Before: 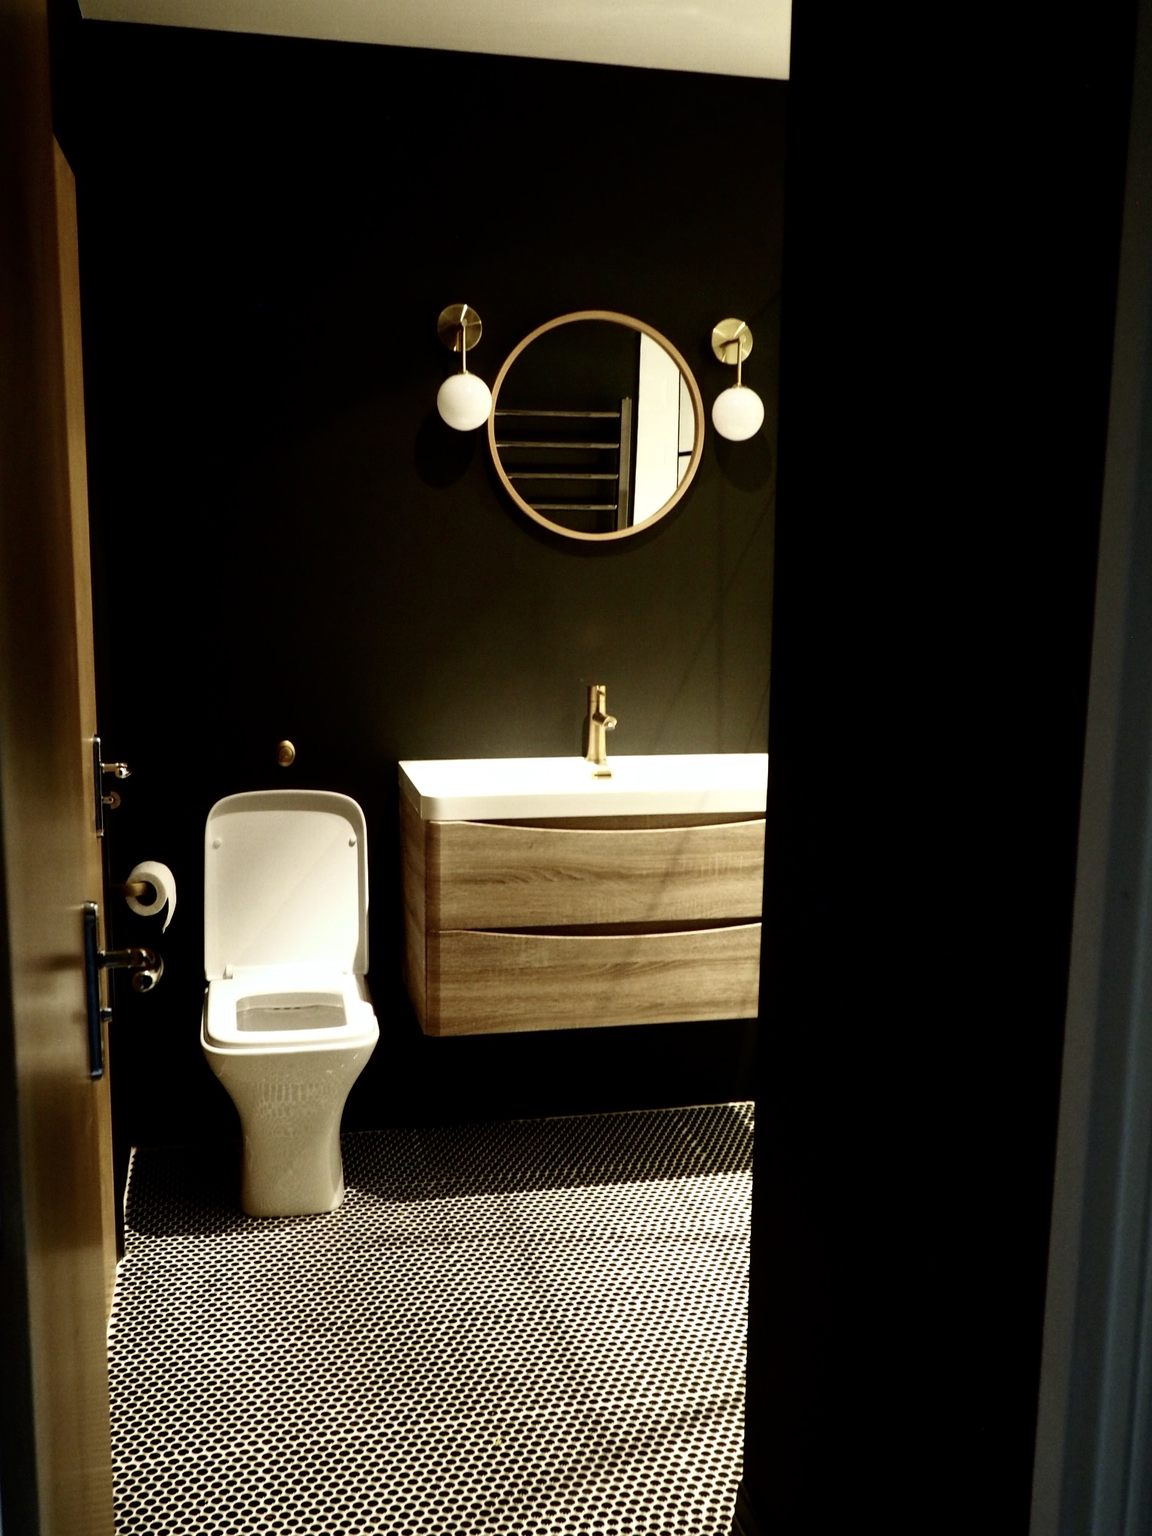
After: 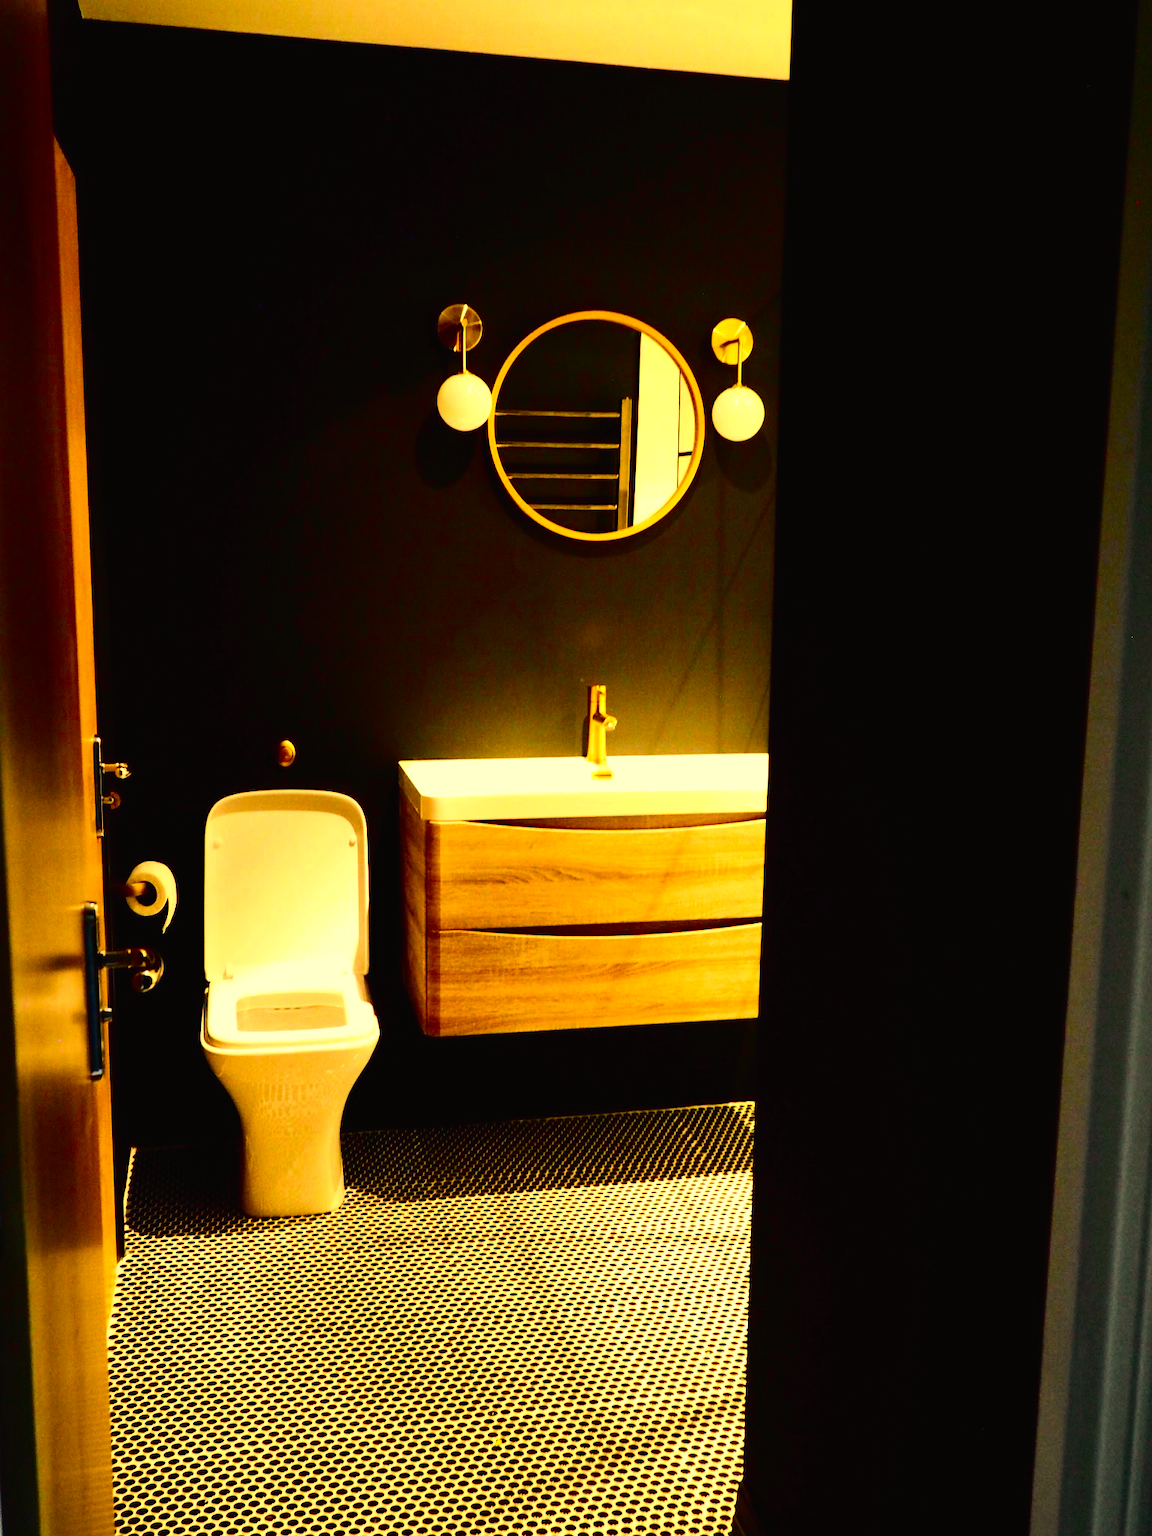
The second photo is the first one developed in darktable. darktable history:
color zones: curves: ch1 [(0, 0.525) (0.143, 0.556) (0.286, 0.52) (0.429, 0.5) (0.571, 0.5) (0.714, 0.5) (0.857, 0.503) (1, 0.525)]
exposure: exposure 0.6 EV, compensate highlight preservation false
tone curve: curves: ch0 [(0, 0.014) (0.12, 0.096) (0.386, 0.49) (0.54, 0.684) (0.751, 0.855) (0.89, 0.943) (0.998, 0.989)]; ch1 [(0, 0) (0.133, 0.099) (0.437, 0.41) (0.5, 0.5) (0.517, 0.536) (0.548, 0.575) (0.582, 0.631) (0.627, 0.688) (0.836, 0.868) (1, 1)]; ch2 [(0, 0) (0.374, 0.341) (0.456, 0.443) (0.478, 0.49) (0.501, 0.5) (0.528, 0.538) (0.55, 0.6) (0.572, 0.63) (0.702, 0.765) (1, 1)], color space Lab, independent channels, preserve colors none
color correction: highlights a* 15, highlights b* 31.55
